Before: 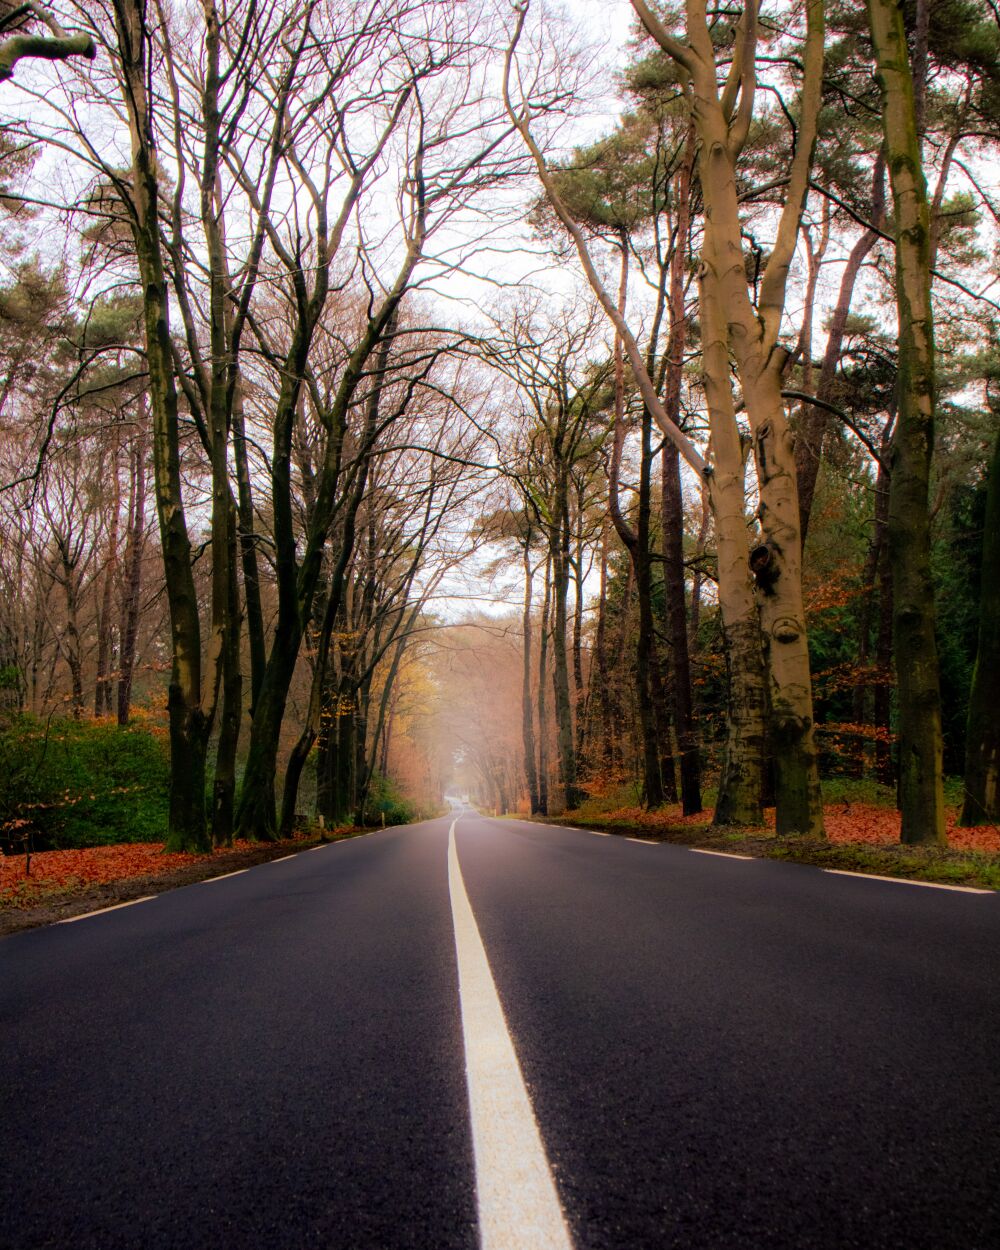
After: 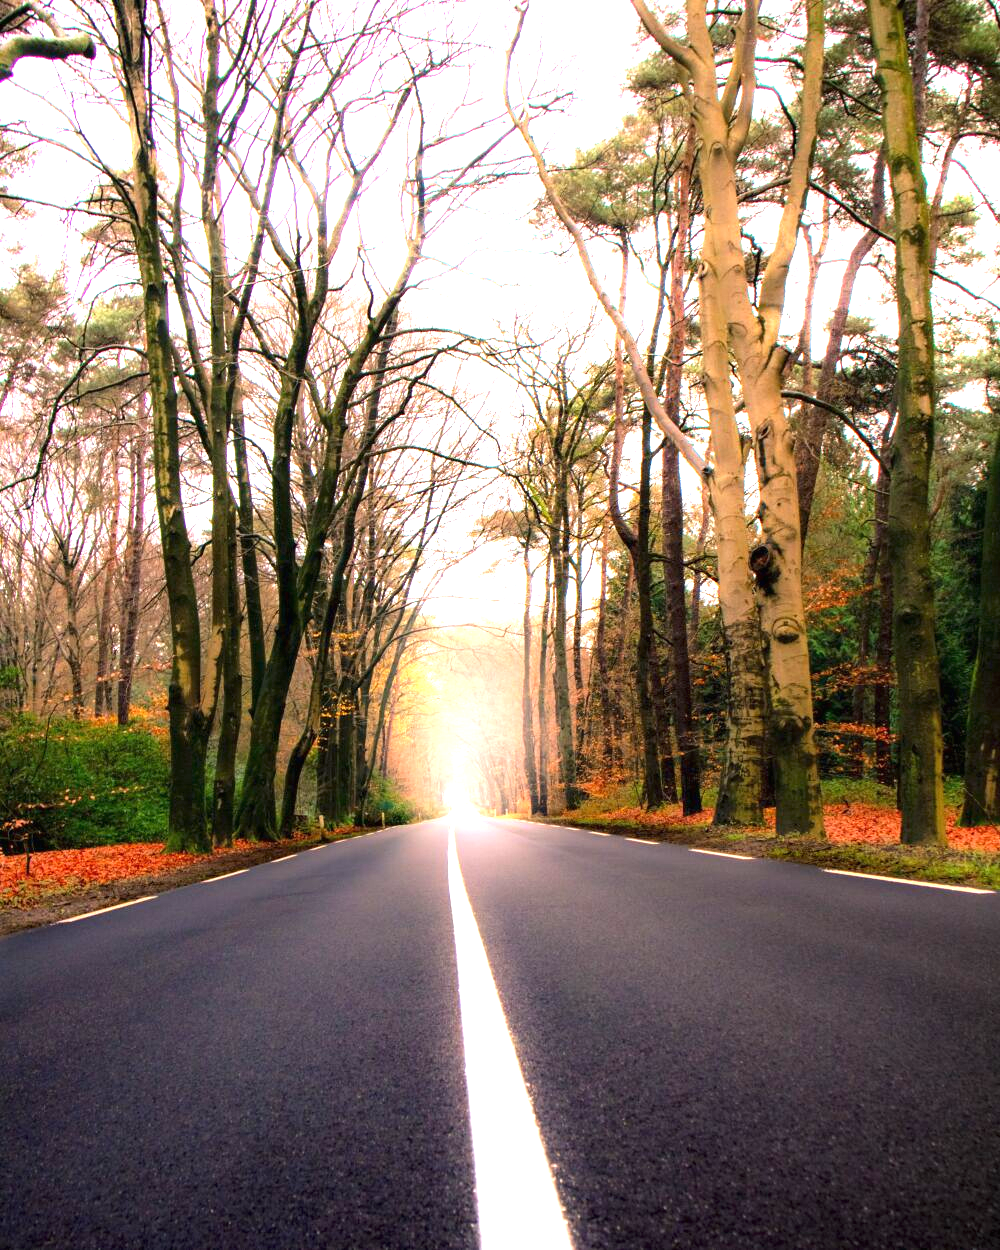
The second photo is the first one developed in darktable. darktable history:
exposure: black level correction 0, exposure 1.662 EV, compensate exposure bias true, compensate highlight preservation false
